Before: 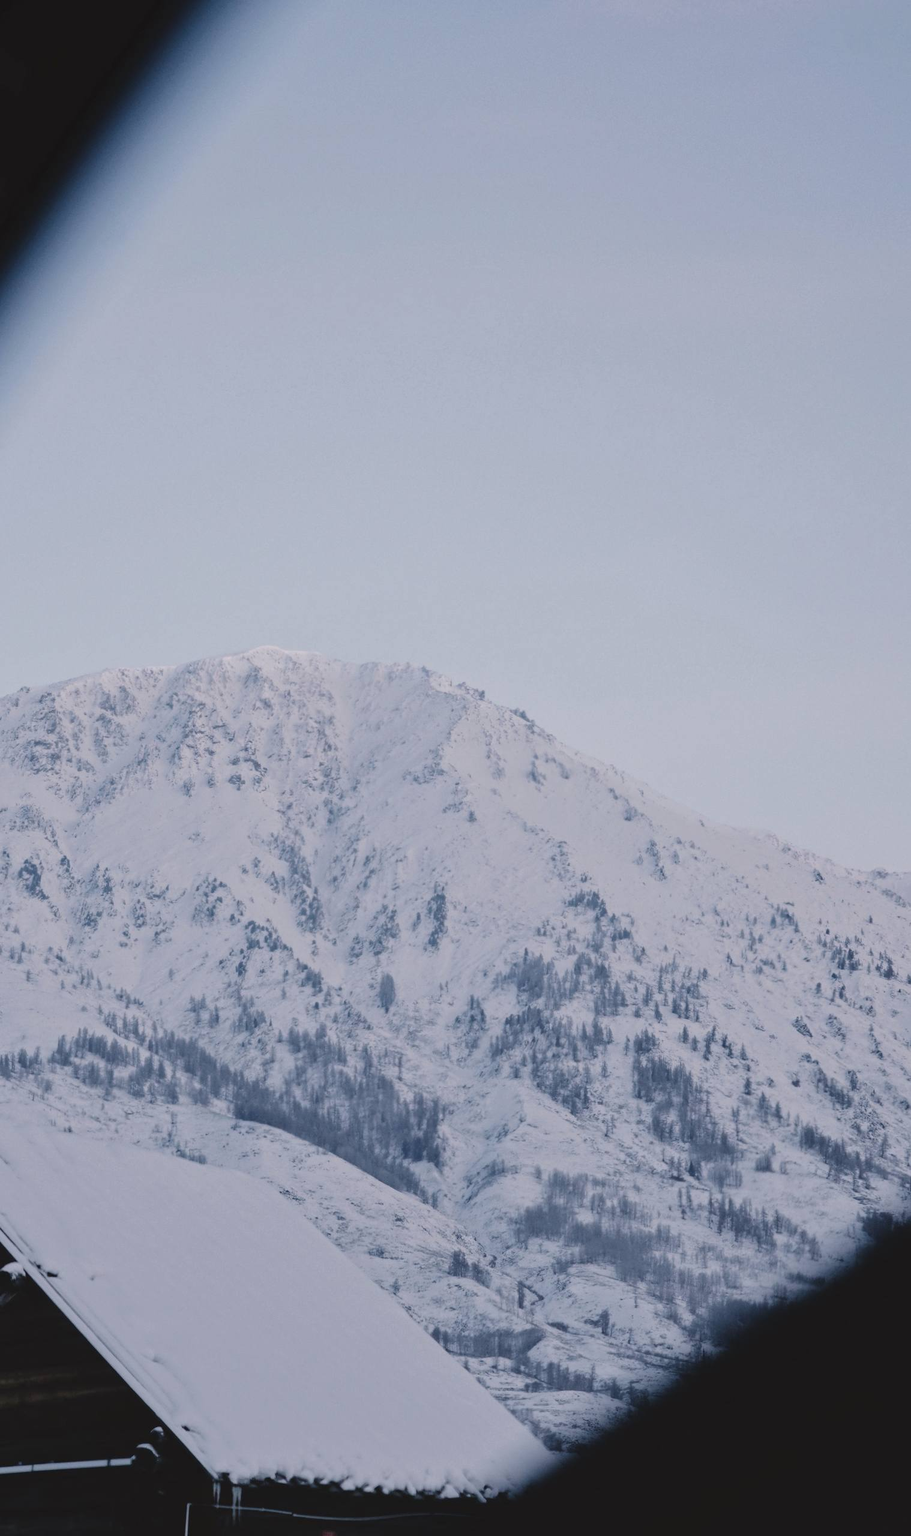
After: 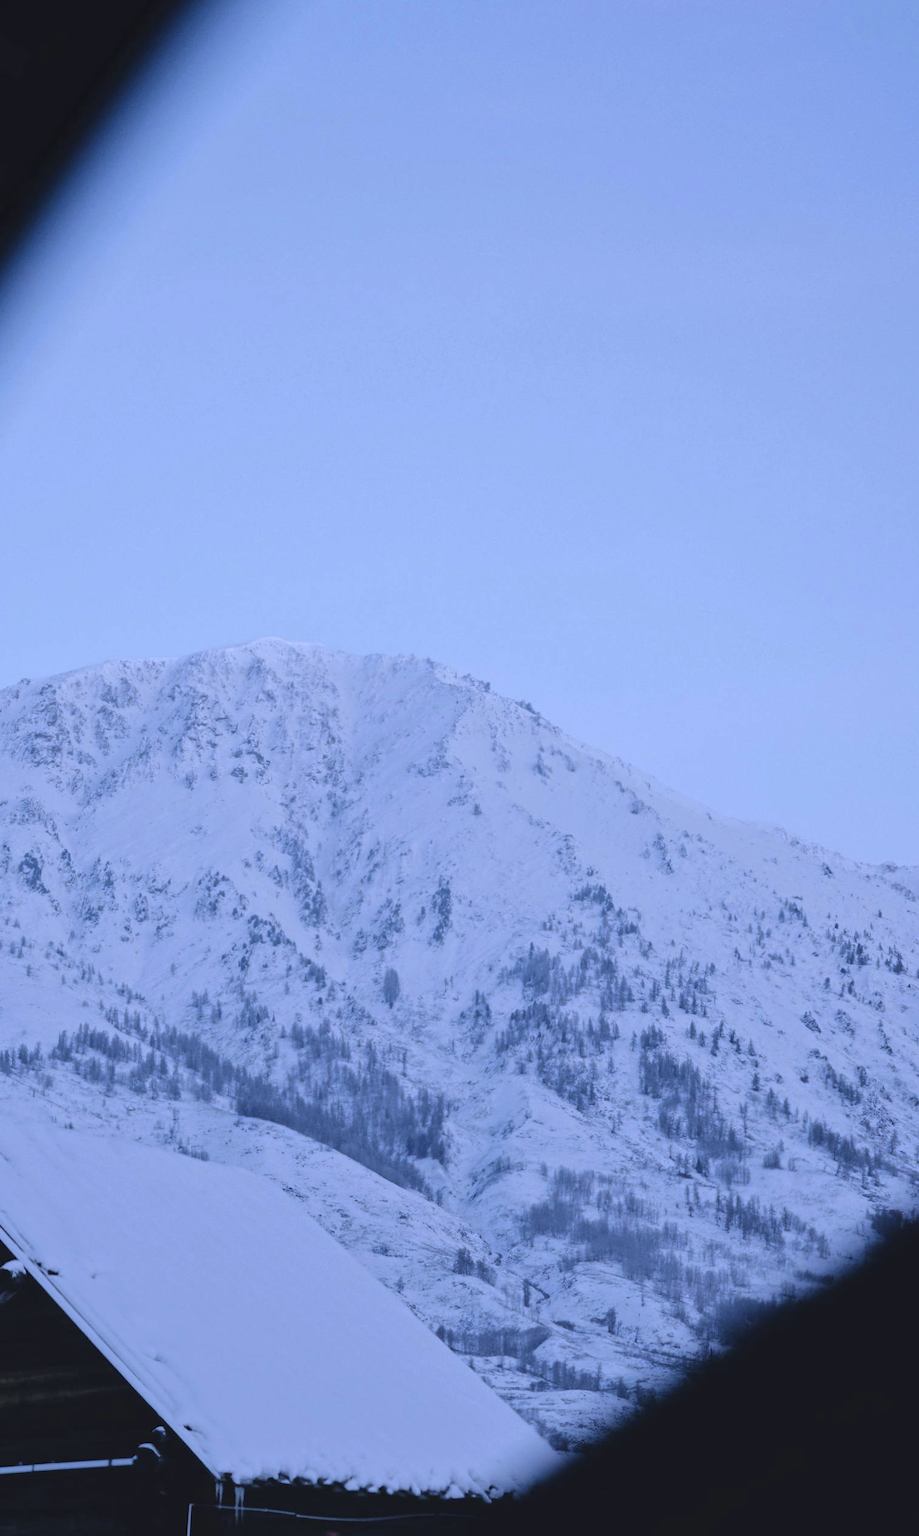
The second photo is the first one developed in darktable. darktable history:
crop: top 1.049%, right 0.001%
white balance: red 0.871, blue 1.249
